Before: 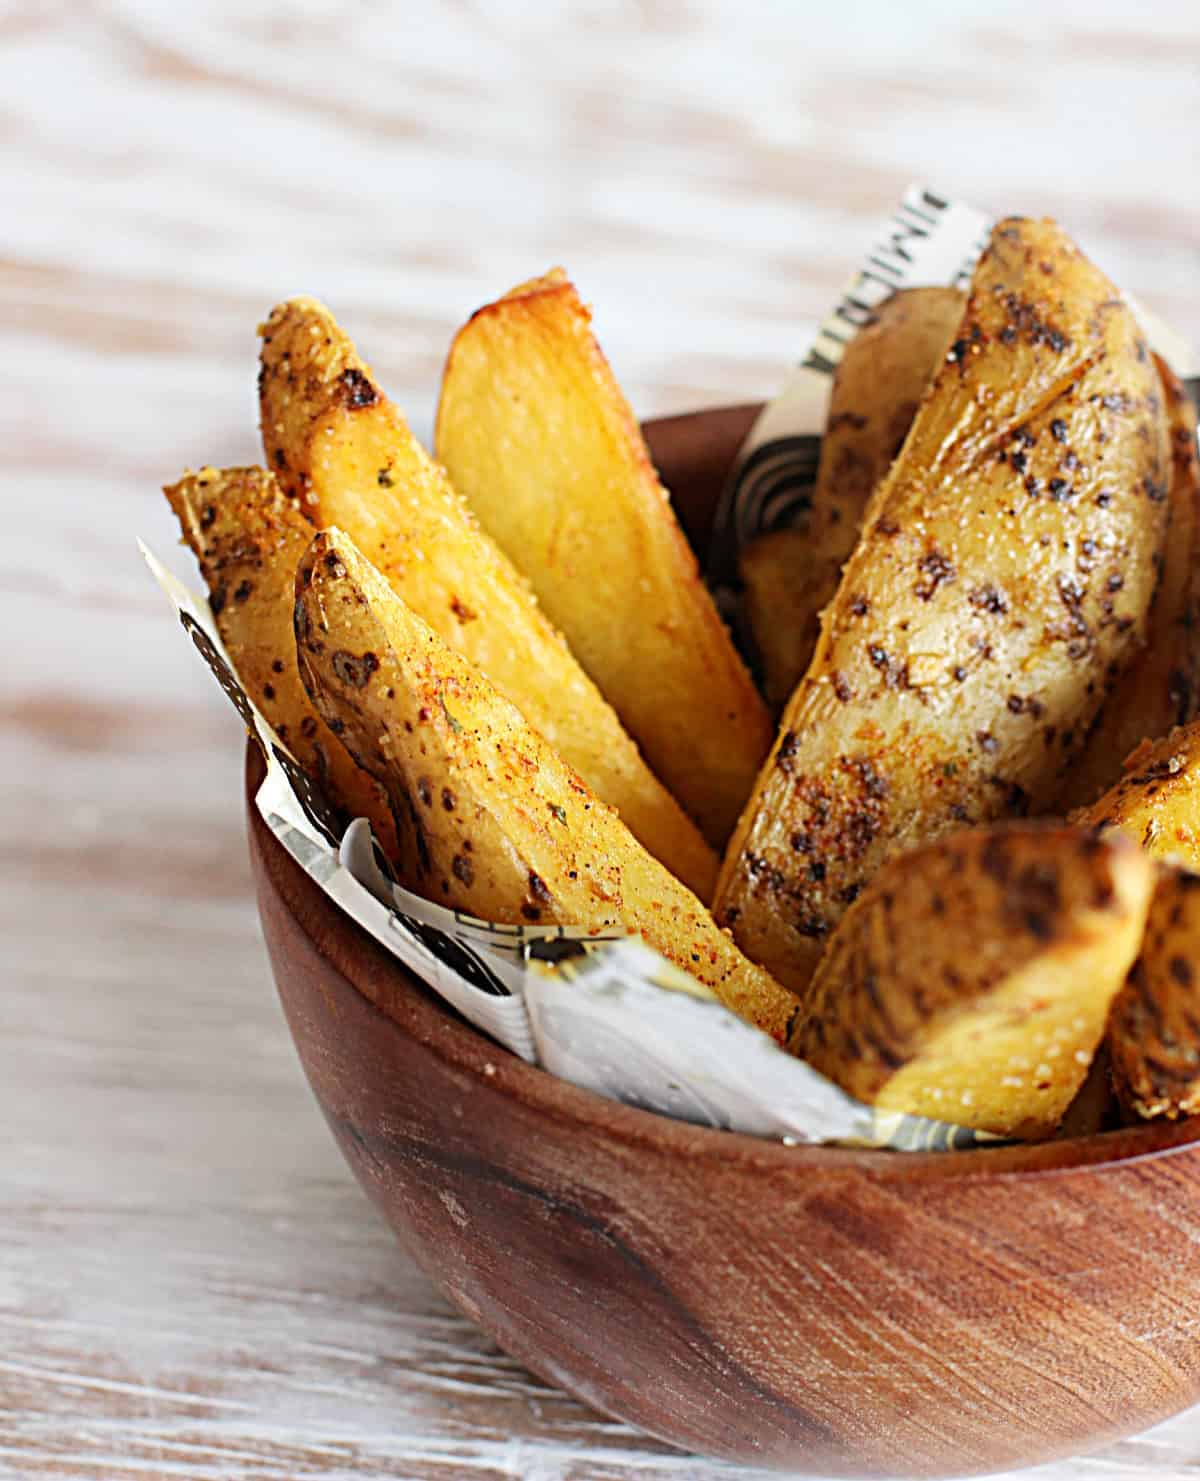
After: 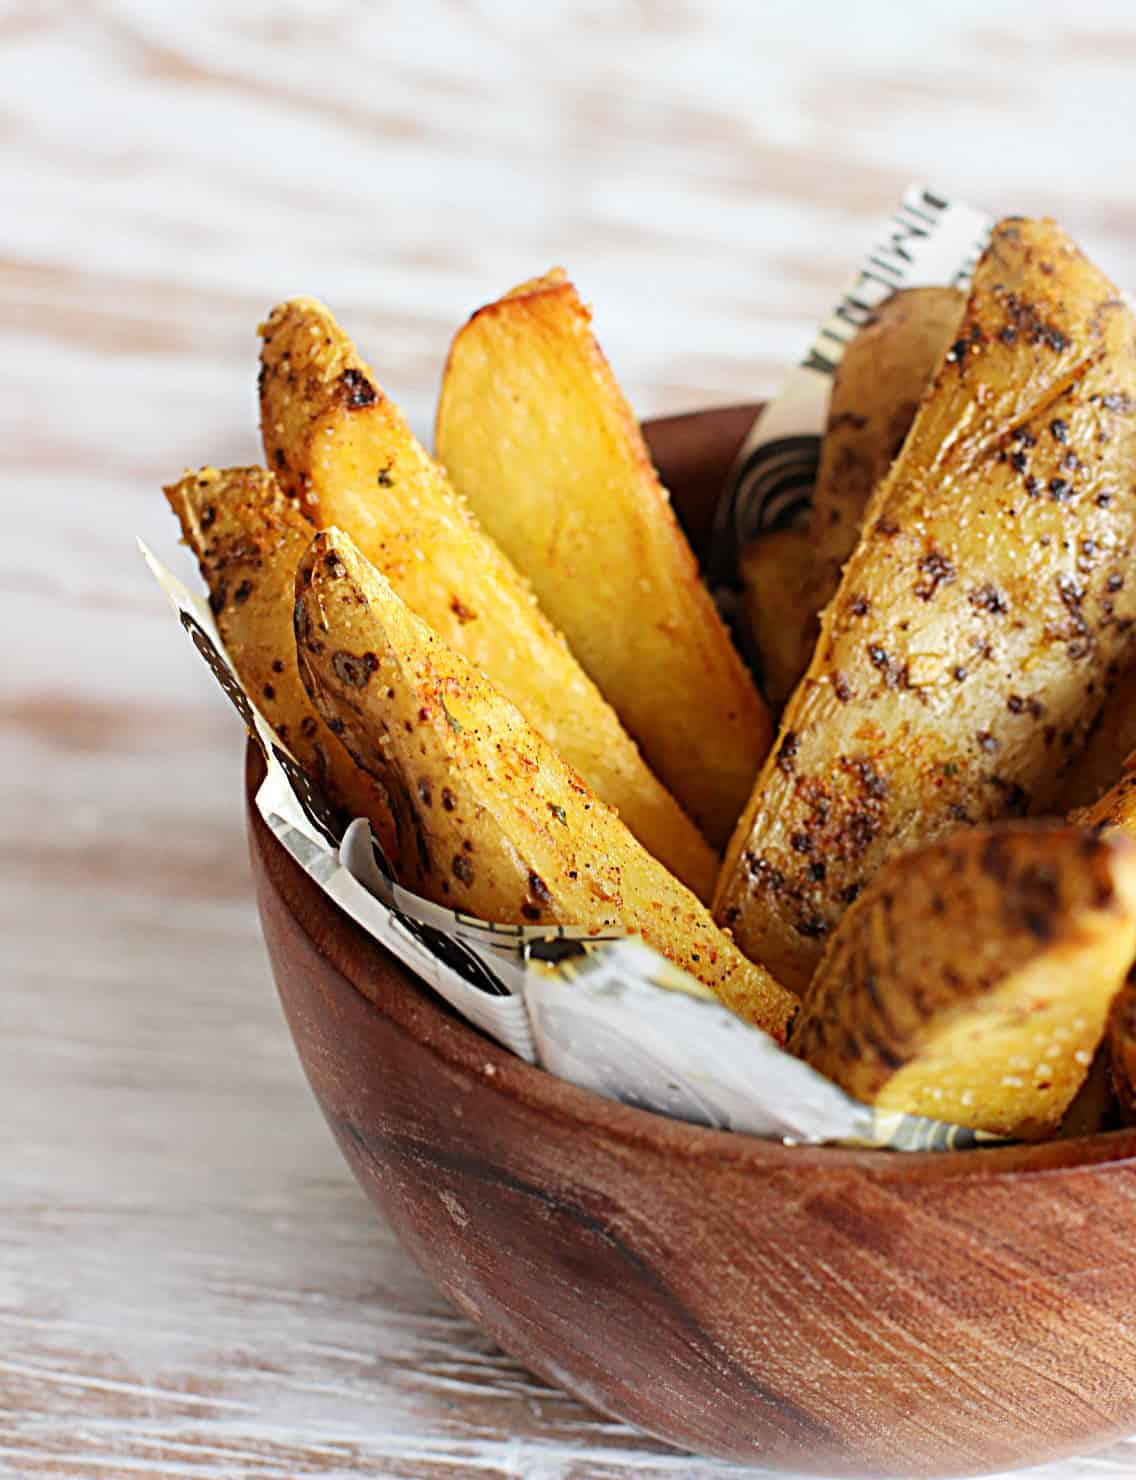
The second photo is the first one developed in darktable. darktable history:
crop and rotate: left 0%, right 5.327%
